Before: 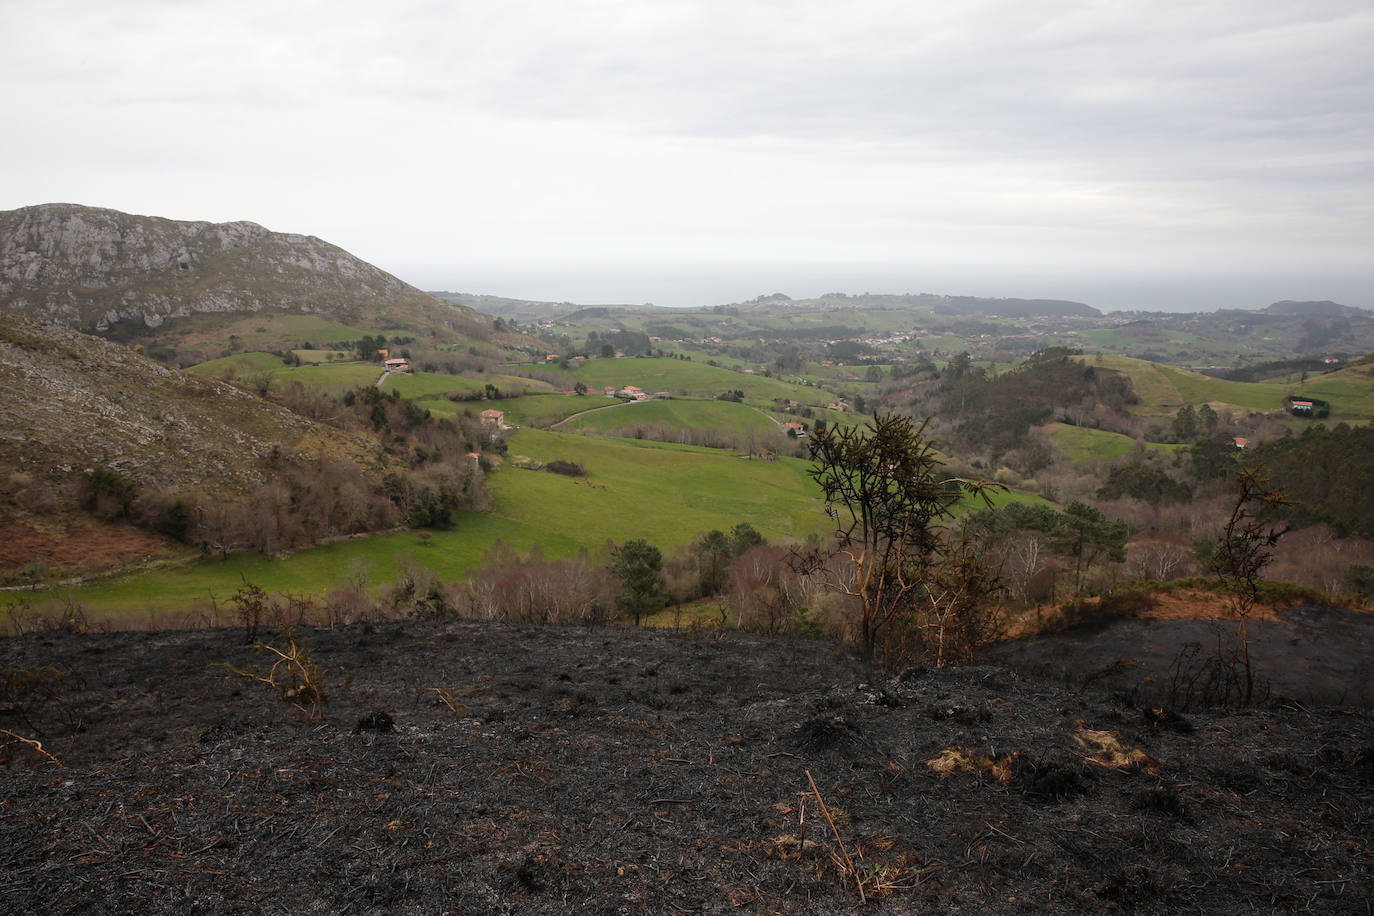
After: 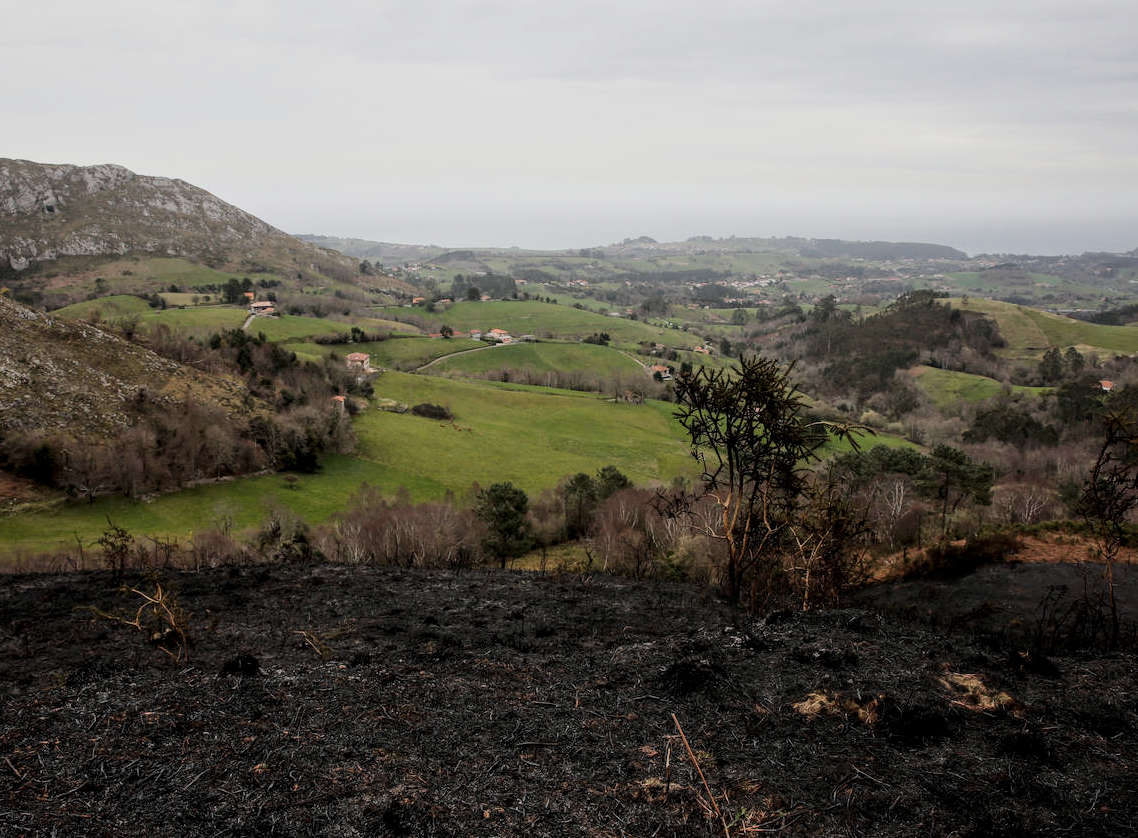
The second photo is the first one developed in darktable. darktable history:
tone equalizer: -7 EV 0.18 EV, -6 EV 0.12 EV, -5 EV 0.08 EV, -4 EV 0.04 EV, -2 EV -0.02 EV, -1 EV -0.04 EV, +0 EV -0.06 EV, luminance estimator HSV value / RGB max
crop: left 9.807%, top 6.259%, right 7.334%, bottom 2.177%
filmic rgb: black relative exposure -7.5 EV, white relative exposure 5 EV, hardness 3.31, contrast 1.3, contrast in shadows safe
local contrast: on, module defaults
